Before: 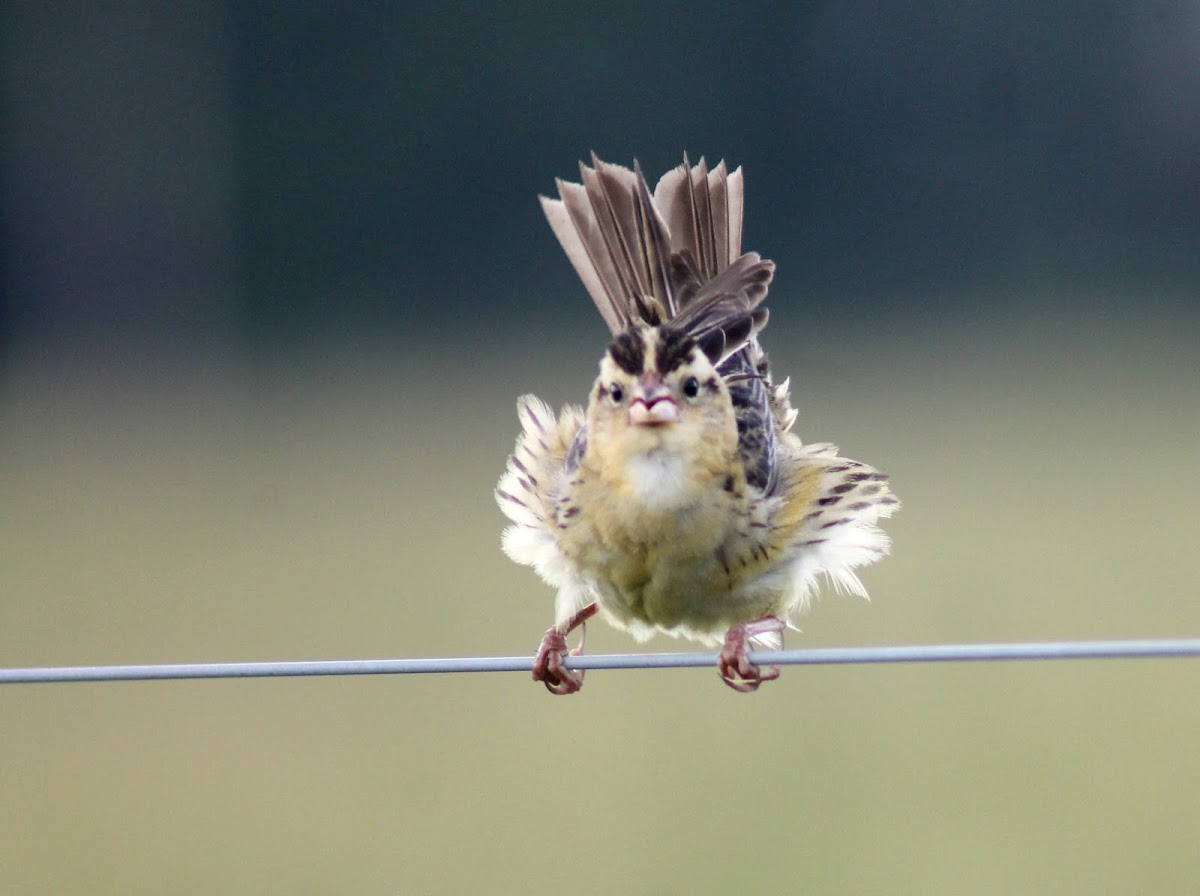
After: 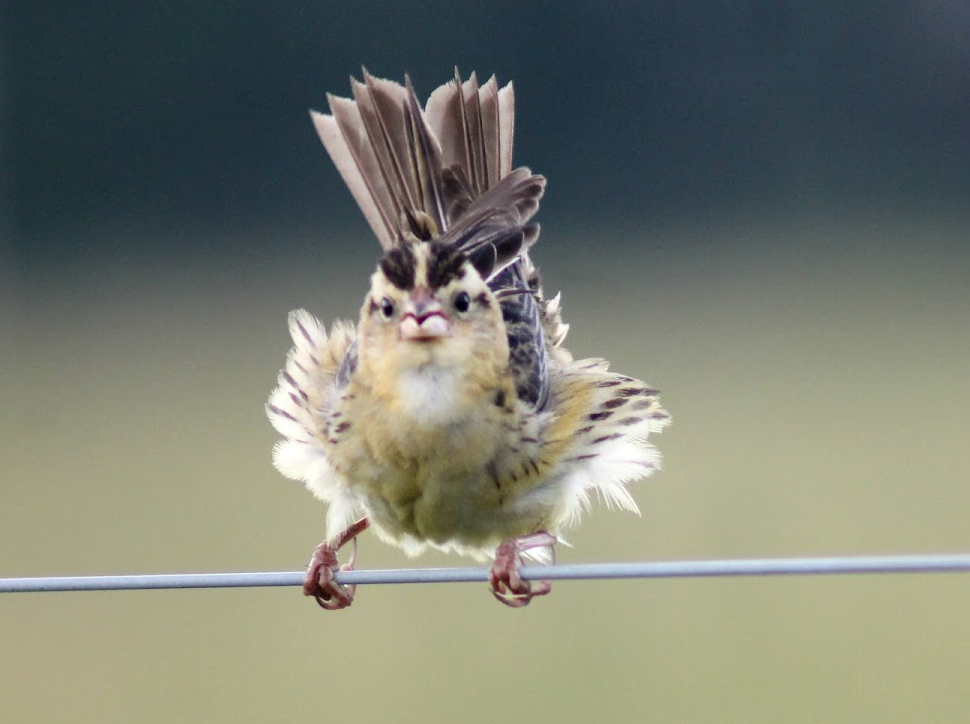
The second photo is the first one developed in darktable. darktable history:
crop: left 19.128%, top 9.56%, right 0%, bottom 9.59%
